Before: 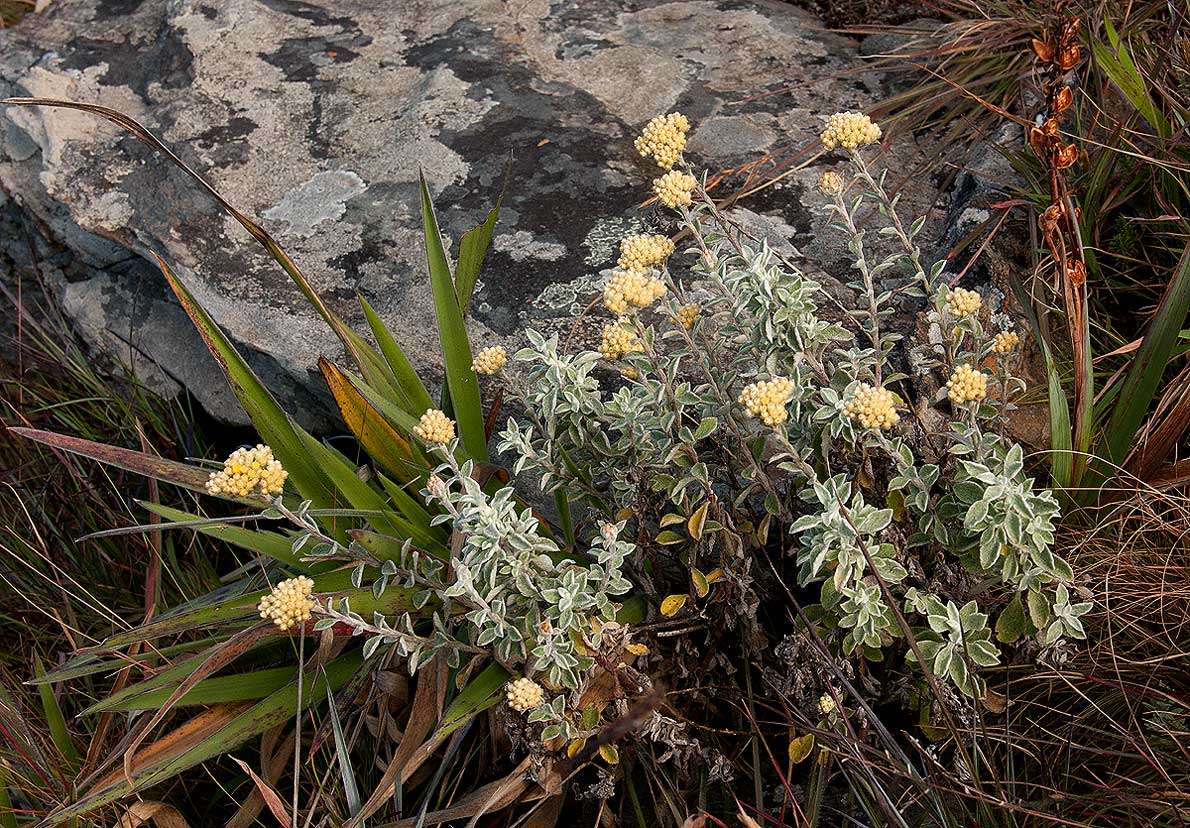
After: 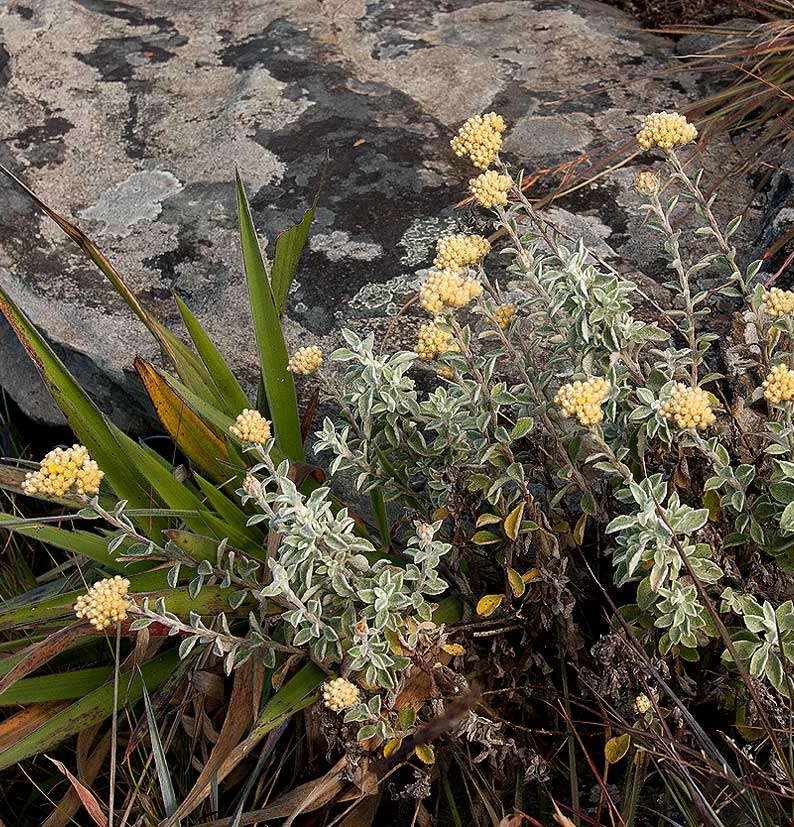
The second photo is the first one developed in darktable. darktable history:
crop and rotate: left 15.518%, right 17.702%
